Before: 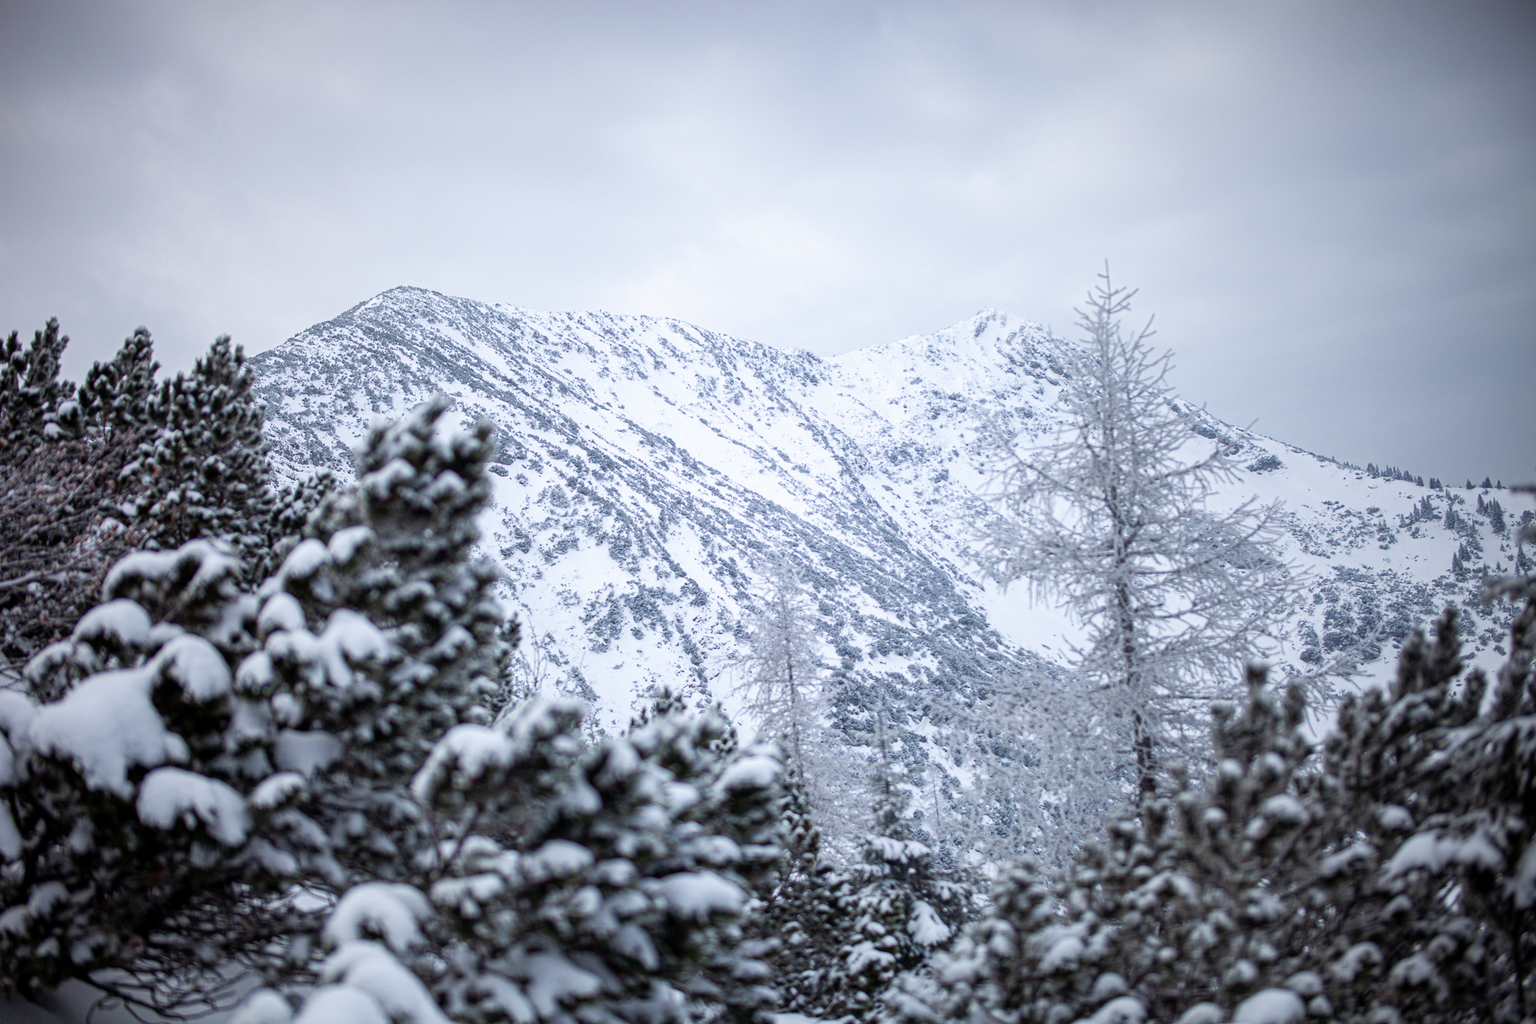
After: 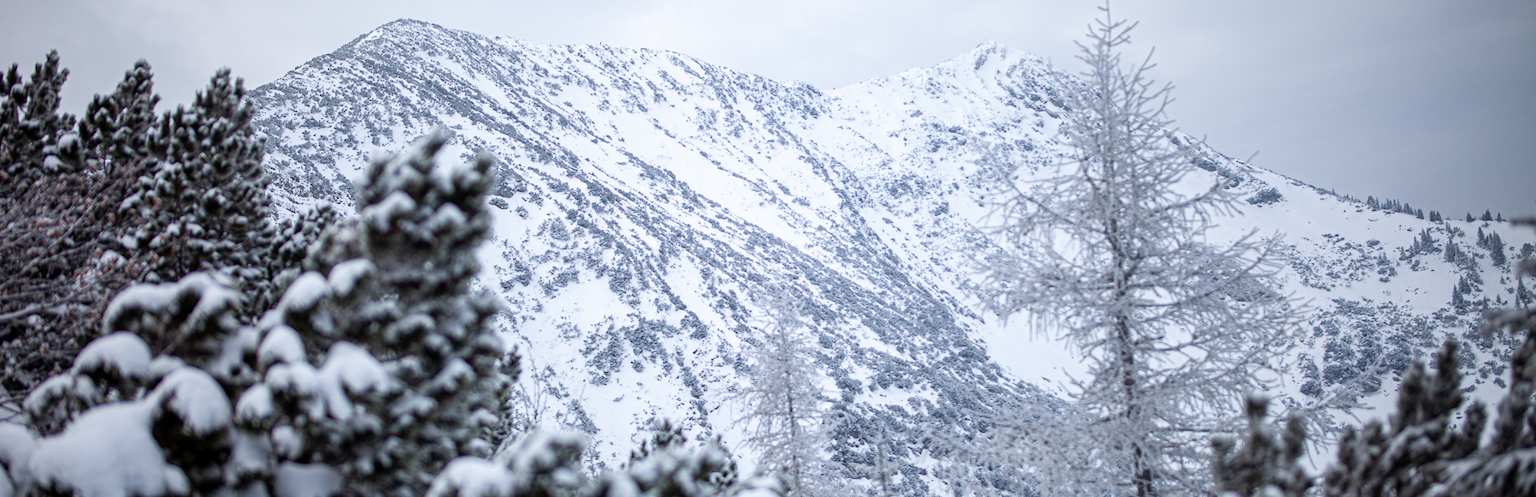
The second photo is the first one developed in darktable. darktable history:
crop and rotate: top 26.129%, bottom 25.199%
